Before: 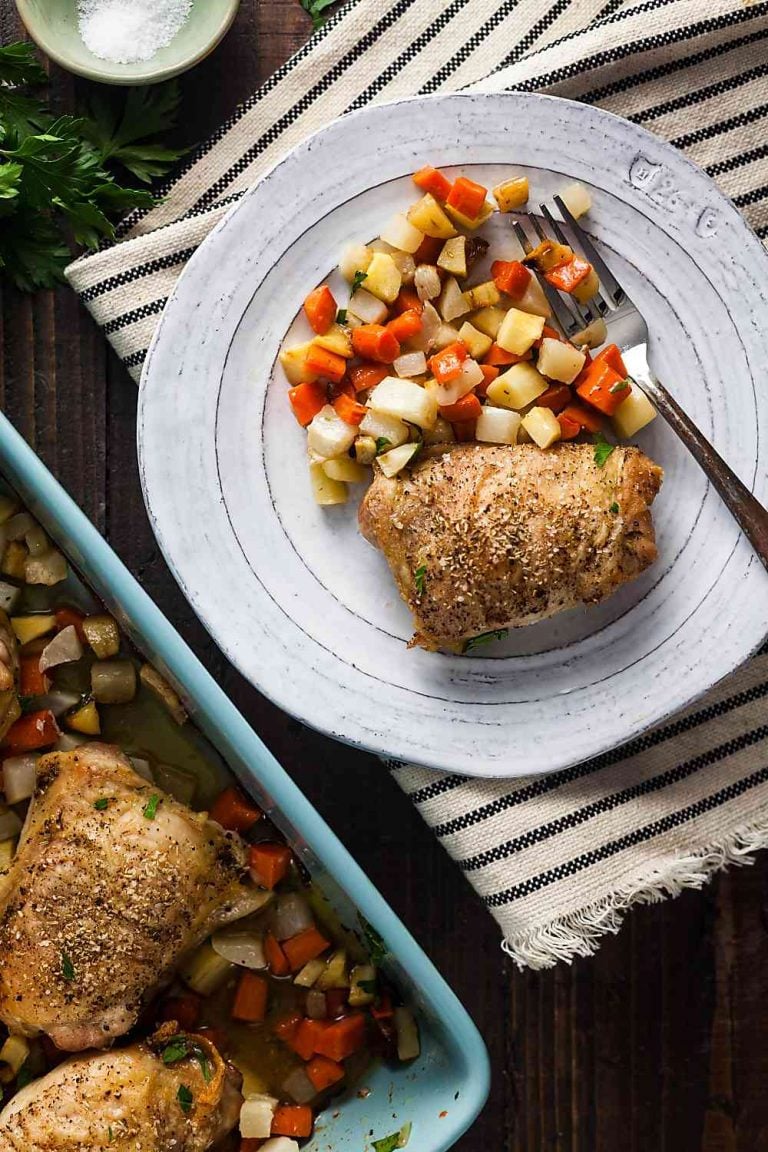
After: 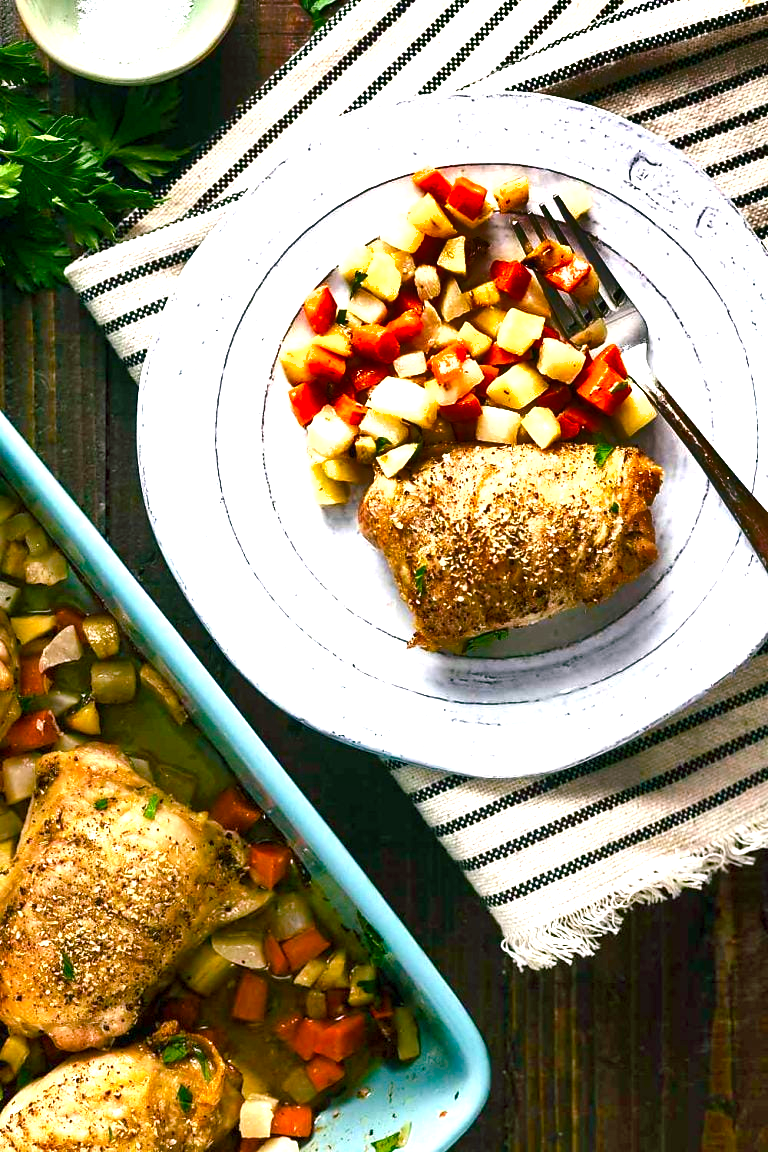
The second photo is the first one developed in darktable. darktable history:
color balance rgb: shadows lift › chroma 11.375%, shadows lift › hue 133.05°, power › hue 170.8°, perceptual saturation grading › global saturation 0.403%, perceptual saturation grading › mid-tones 6.358%, perceptual saturation grading › shadows 71.97%, global vibrance 20%
exposure: exposure 1.22 EV, compensate highlight preservation false
shadows and highlights: radius 134.37, soften with gaussian
